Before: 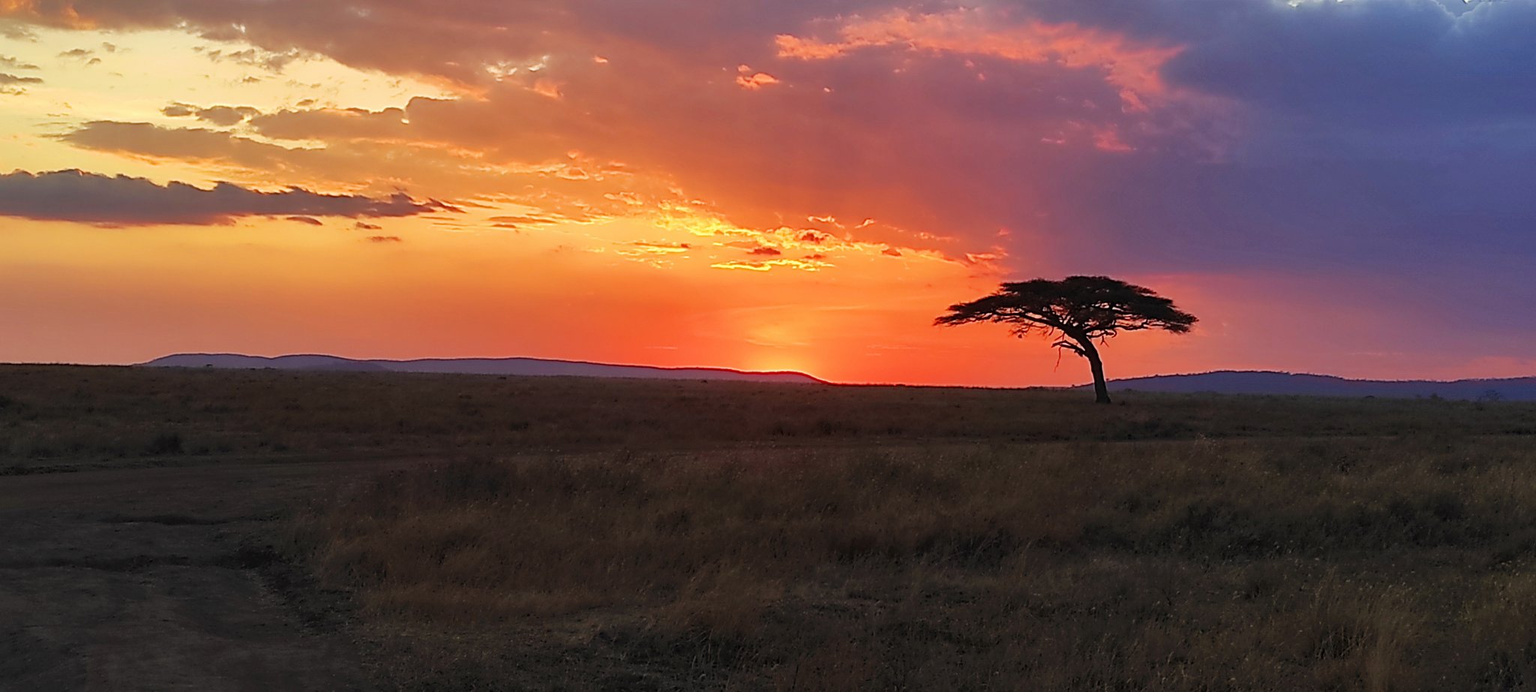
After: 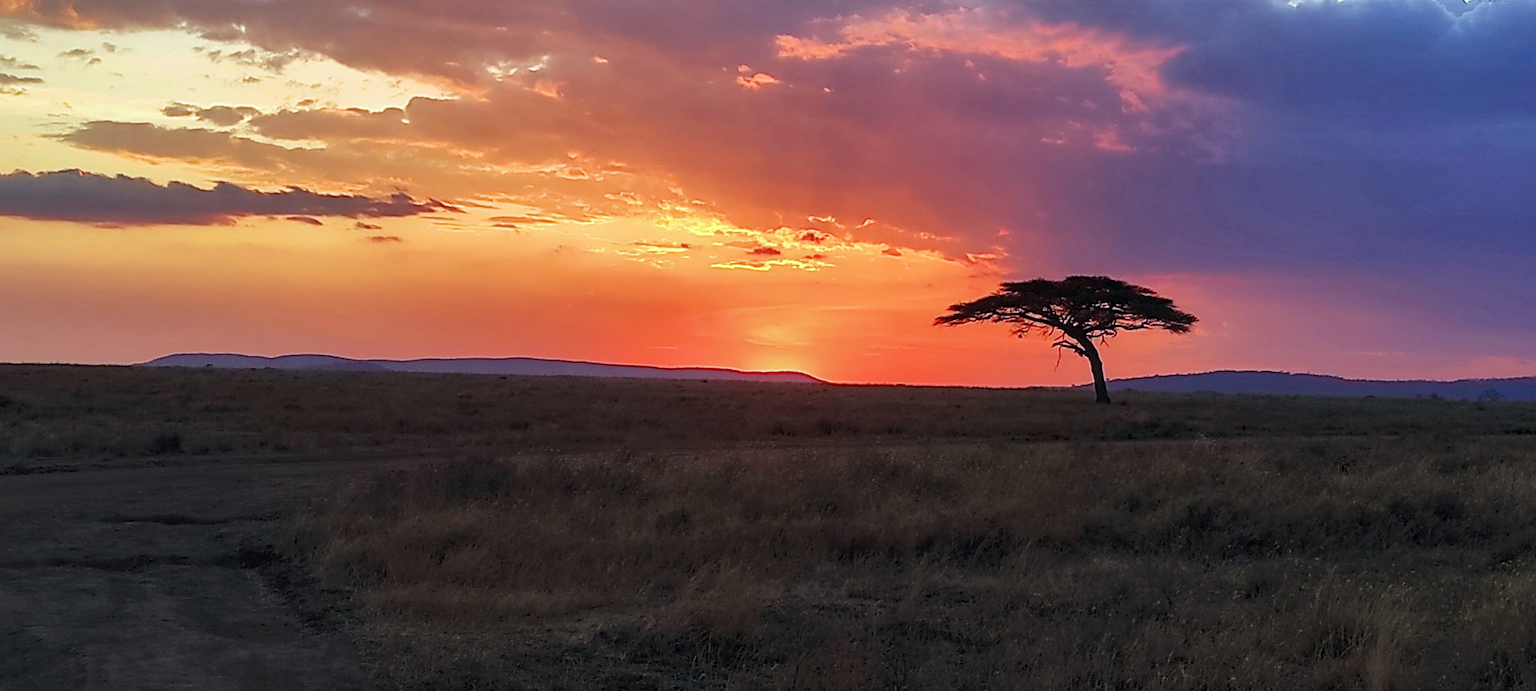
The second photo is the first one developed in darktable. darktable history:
color calibration: x 0.37, y 0.382, temperature 4313.32 K
local contrast: on, module defaults
